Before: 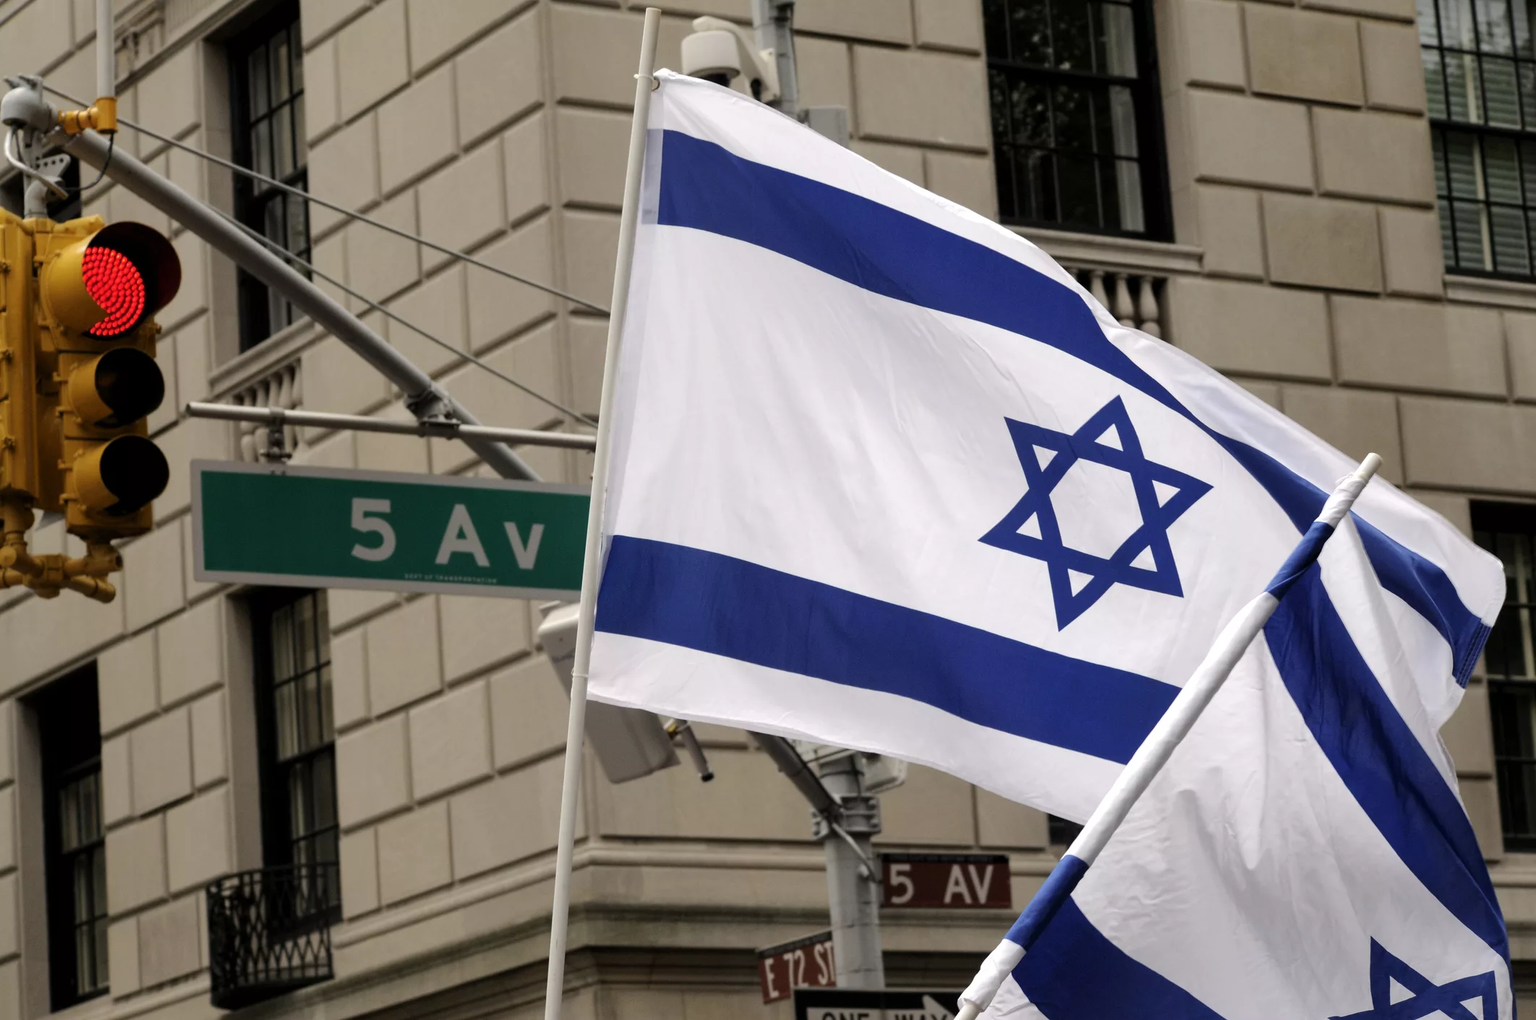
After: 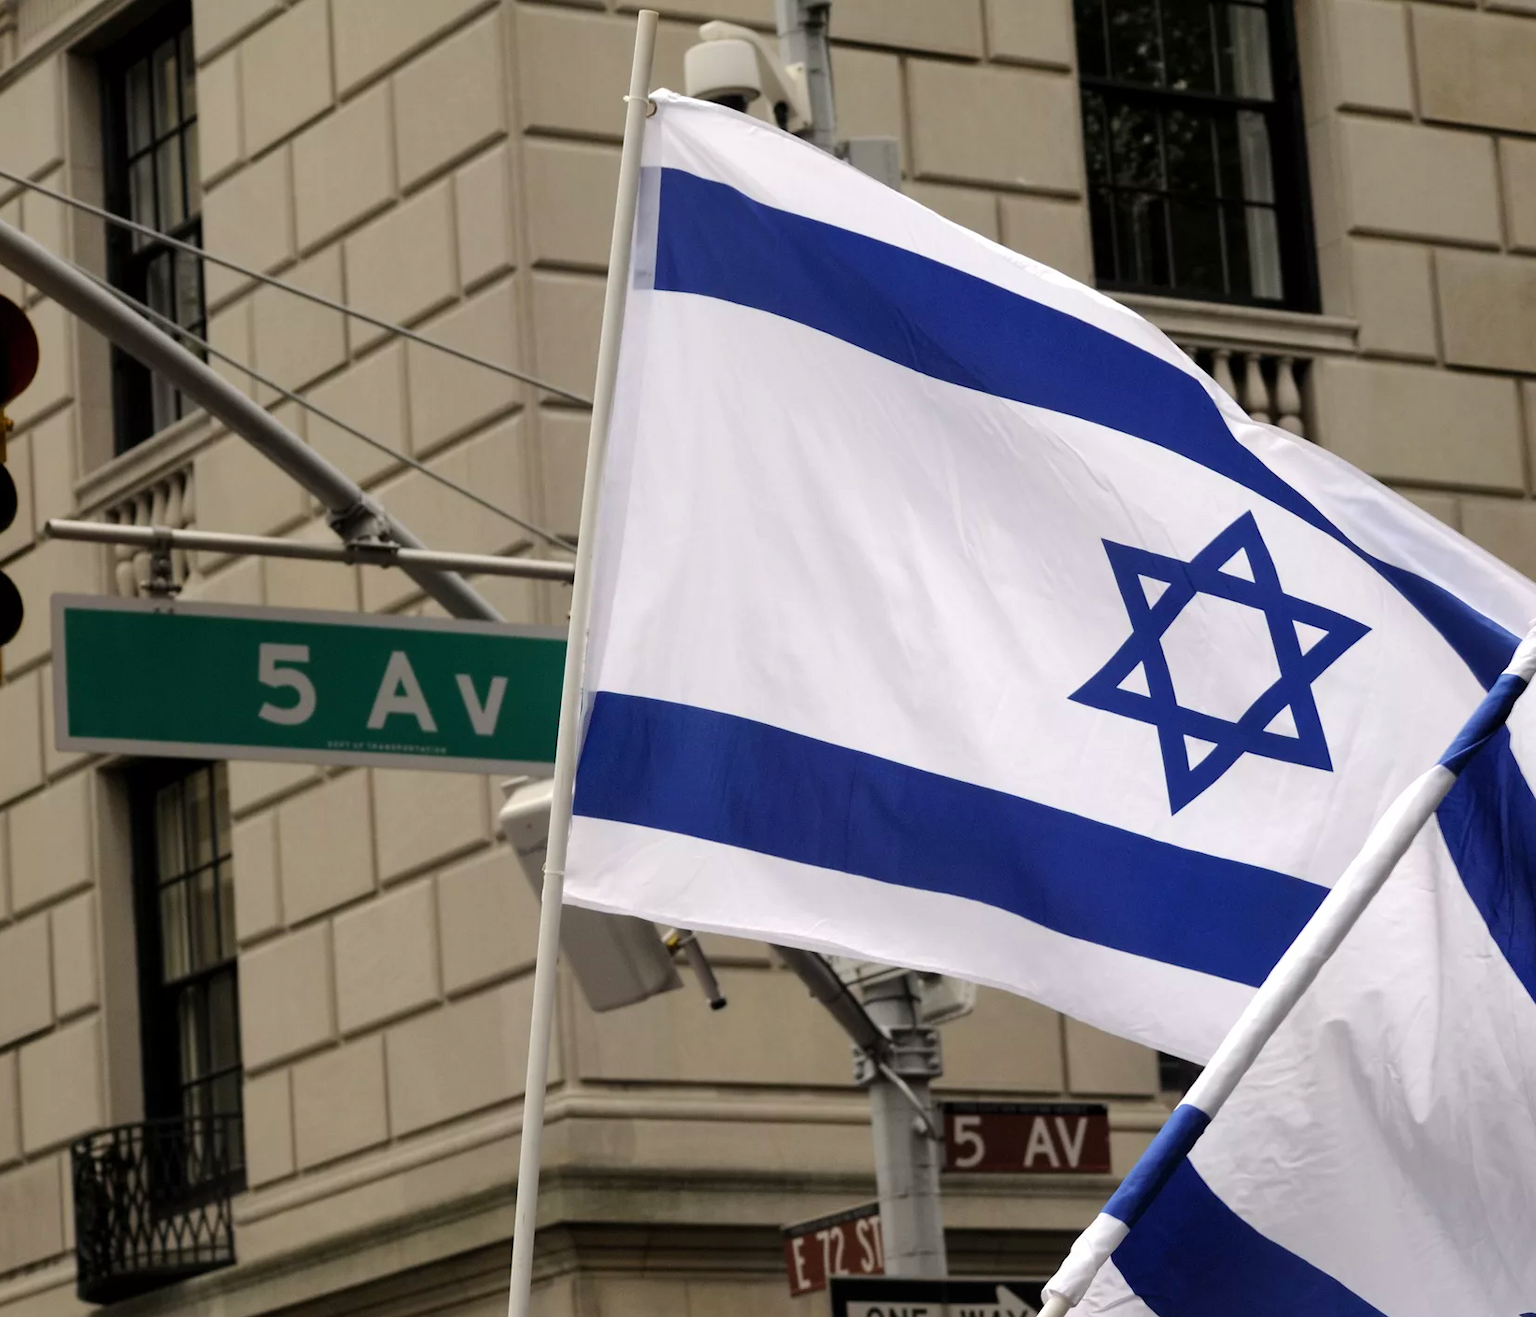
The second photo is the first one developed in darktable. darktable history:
crop: left 9.88%, right 12.664%
color balance rgb: perceptual saturation grading › global saturation 10%, global vibrance 20%
